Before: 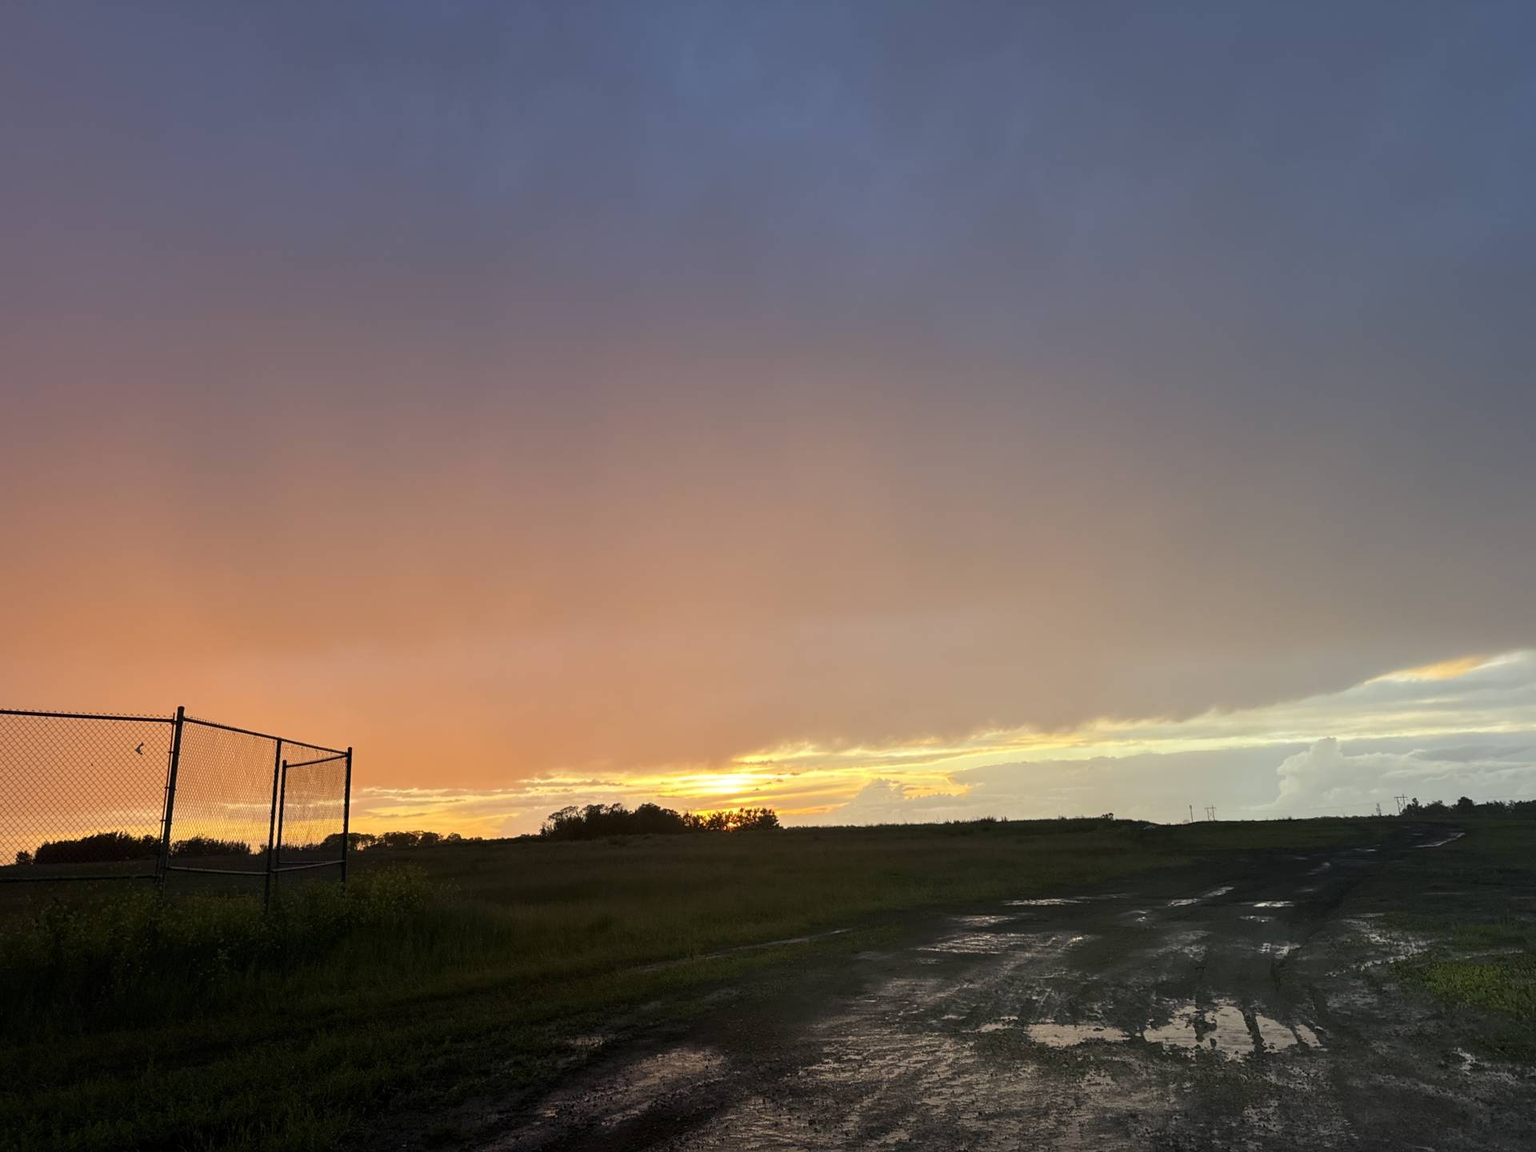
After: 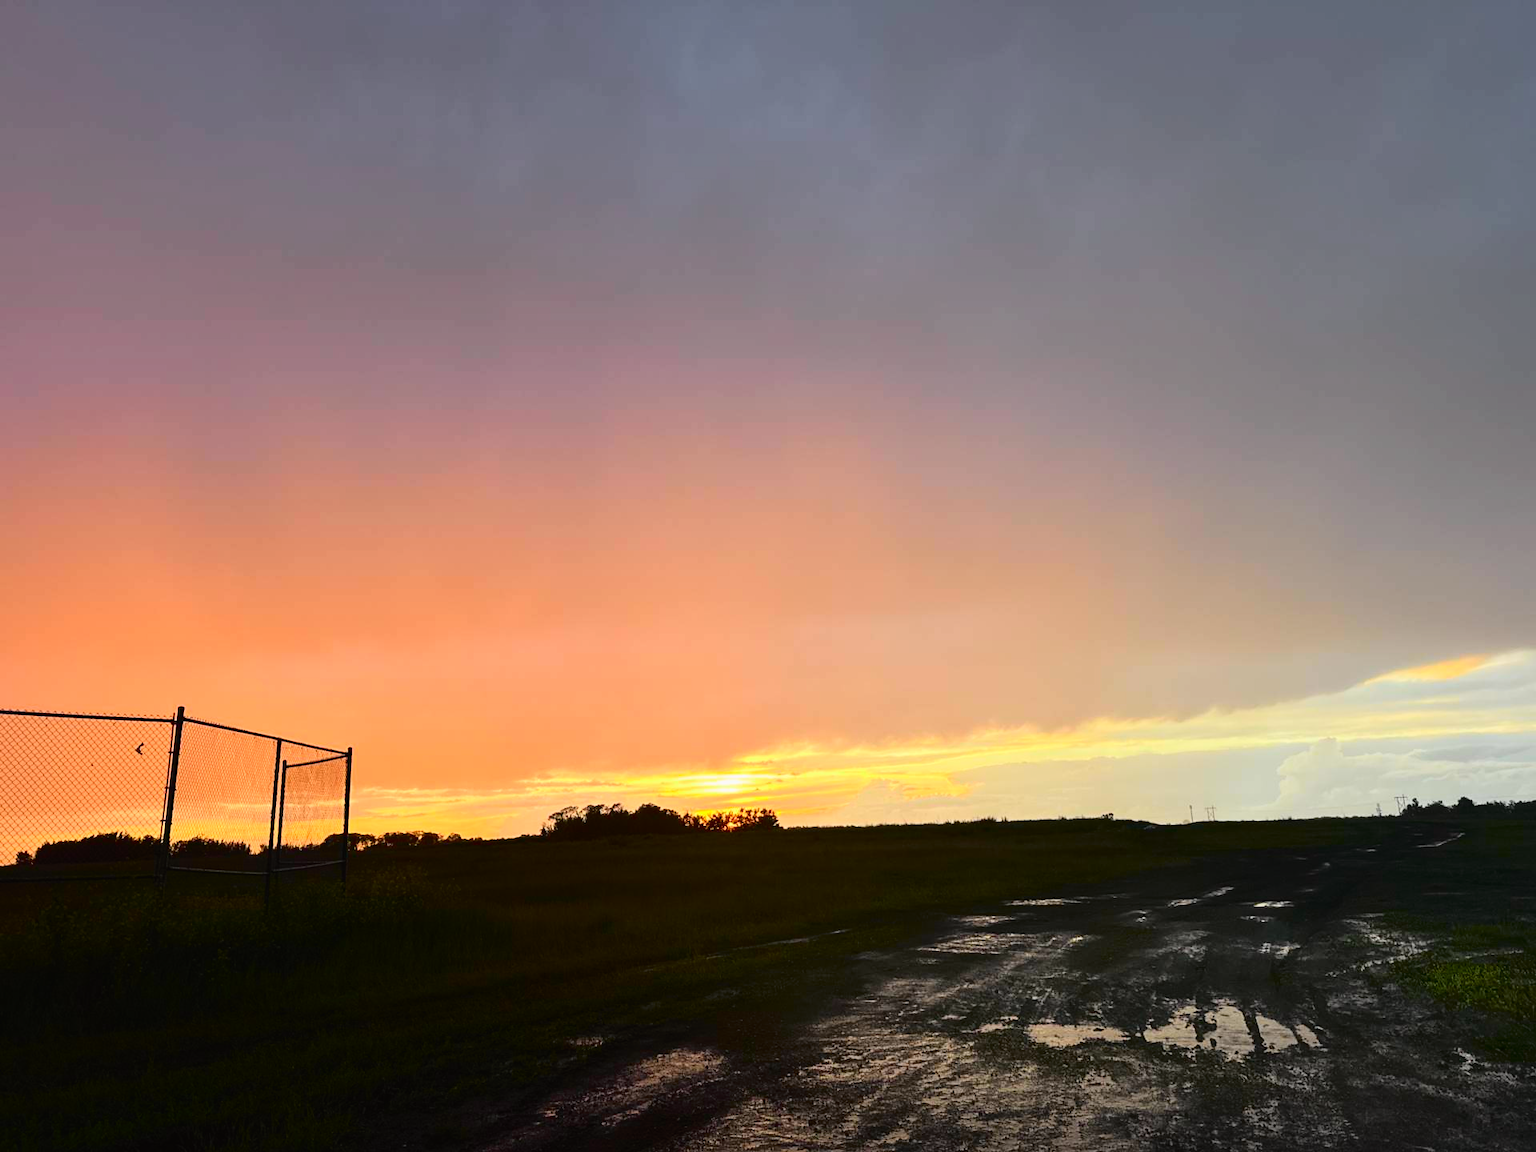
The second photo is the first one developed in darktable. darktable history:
tone curve: curves: ch0 [(0, 0.014) (0.17, 0.099) (0.392, 0.438) (0.725, 0.828) (0.872, 0.918) (1, 0.981)]; ch1 [(0, 0) (0.402, 0.36) (0.489, 0.491) (0.5, 0.503) (0.515, 0.52) (0.545, 0.572) (0.615, 0.662) (0.701, 0.725) (1, 1)]; ch2 [(0, 0) (0.42, 0.458) (0.485, 0.499) (0.503, 0.503) (0.531, 0.542) (0.561, 0.594) (0.644, 0.694) (0.717, 0.753) (1, 0.991)], color space Lab, independent channels
